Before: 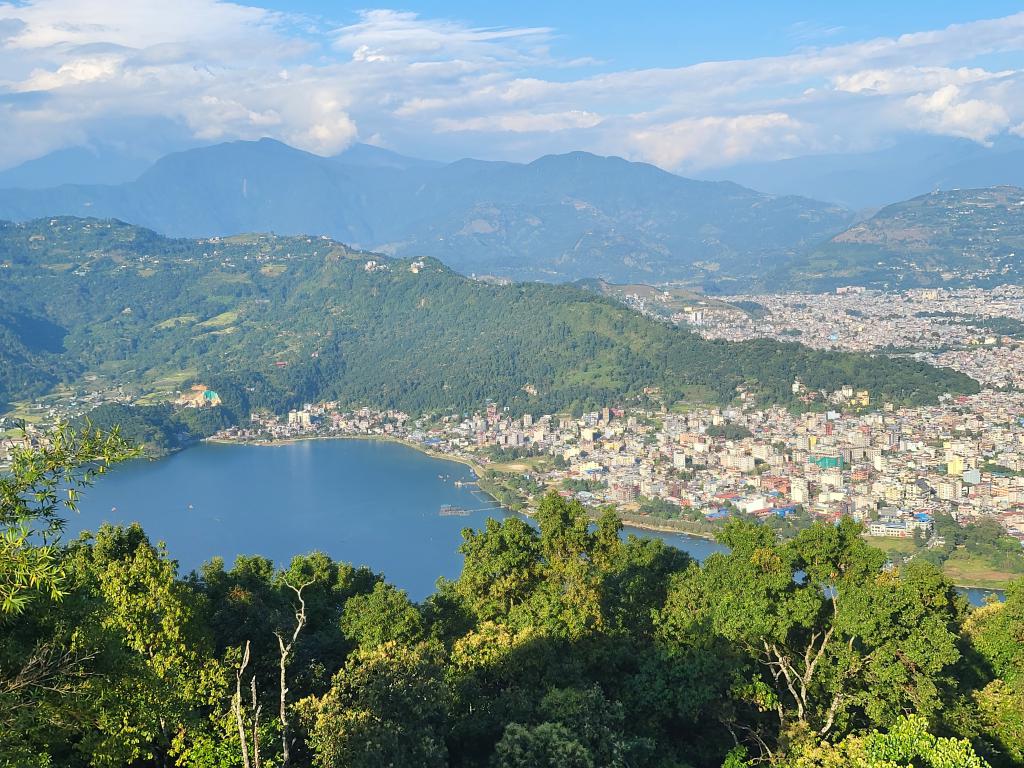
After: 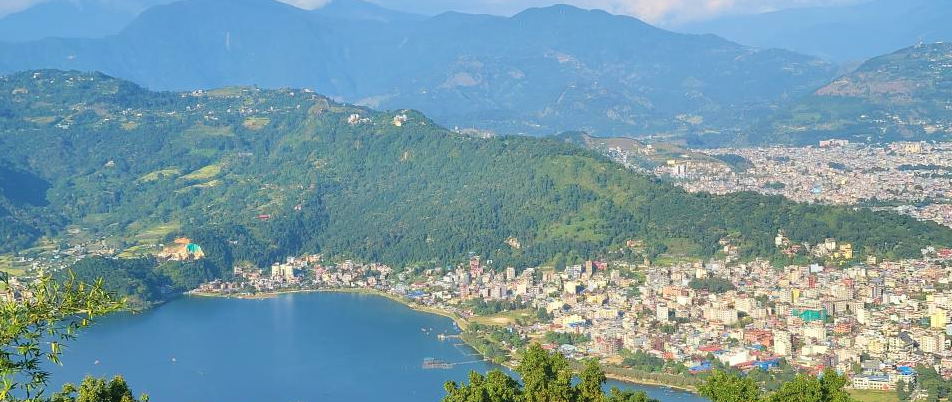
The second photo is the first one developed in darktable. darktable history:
crop: left 1.744%, top 19.225%, right 5.069%, bottom 28.357%
velvia: on, module defaults
